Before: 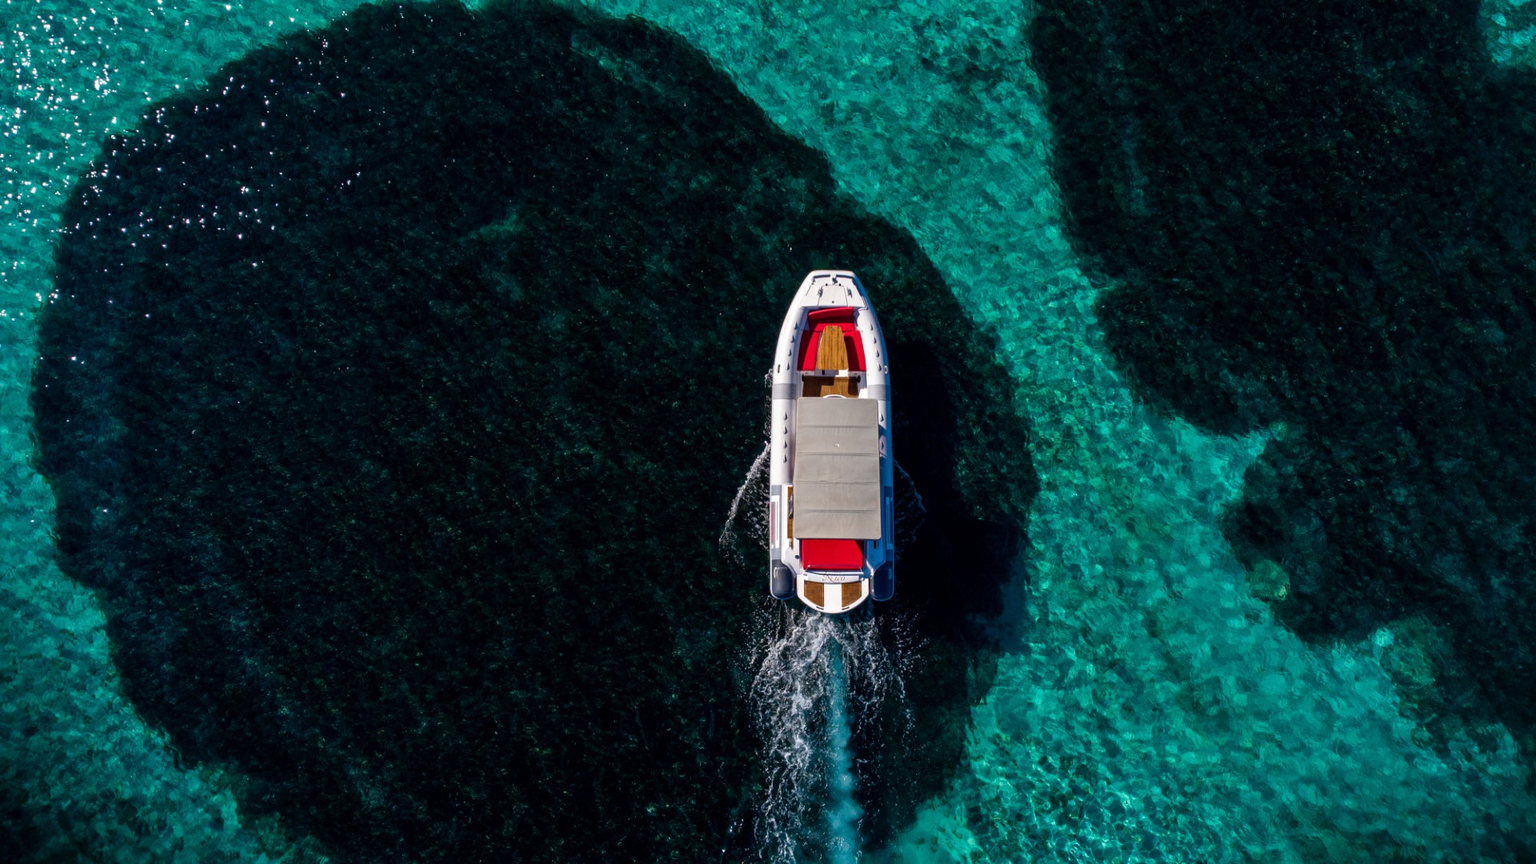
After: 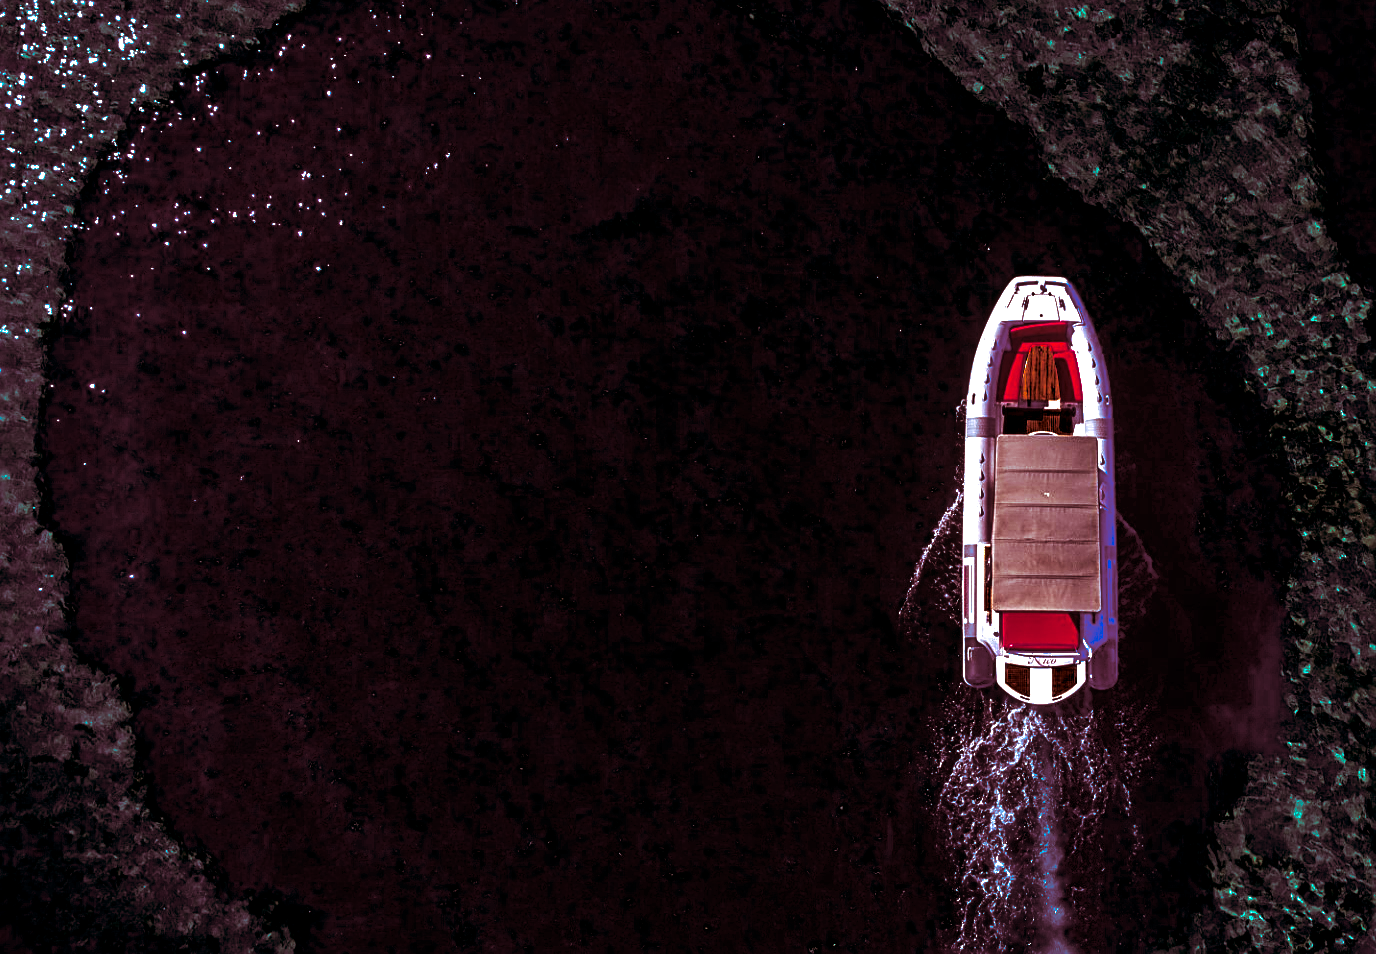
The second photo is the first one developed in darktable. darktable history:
exposure: exposure 0.6 EV, compensate highlight preservation false
sharpen: on, module defaults
crop: top 5.803%, right 27.864%, bottom 5.804%
split-toning: highlights › saturation 0, balance -61.83
color balance rgb: perceptual saturation grading › global saturation 30%, global vibrance 20%
white balance: red 0.976, blue 1.04
contrast brightness saturation: brightness -1, saturation 1
local contrast: on, module defaults
